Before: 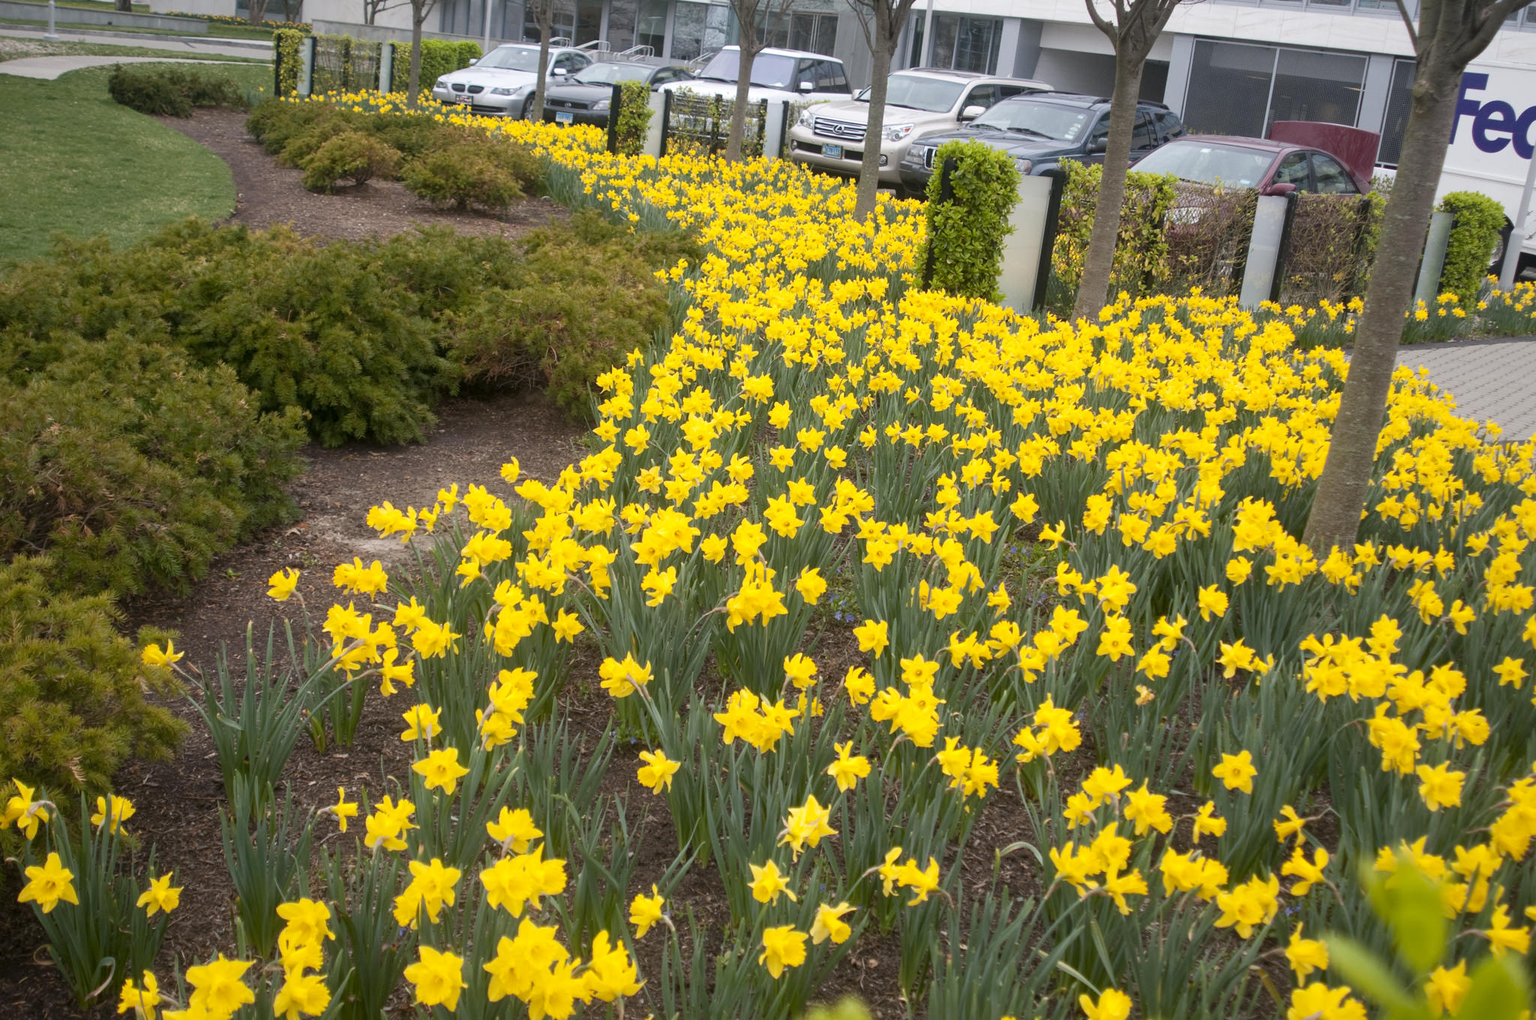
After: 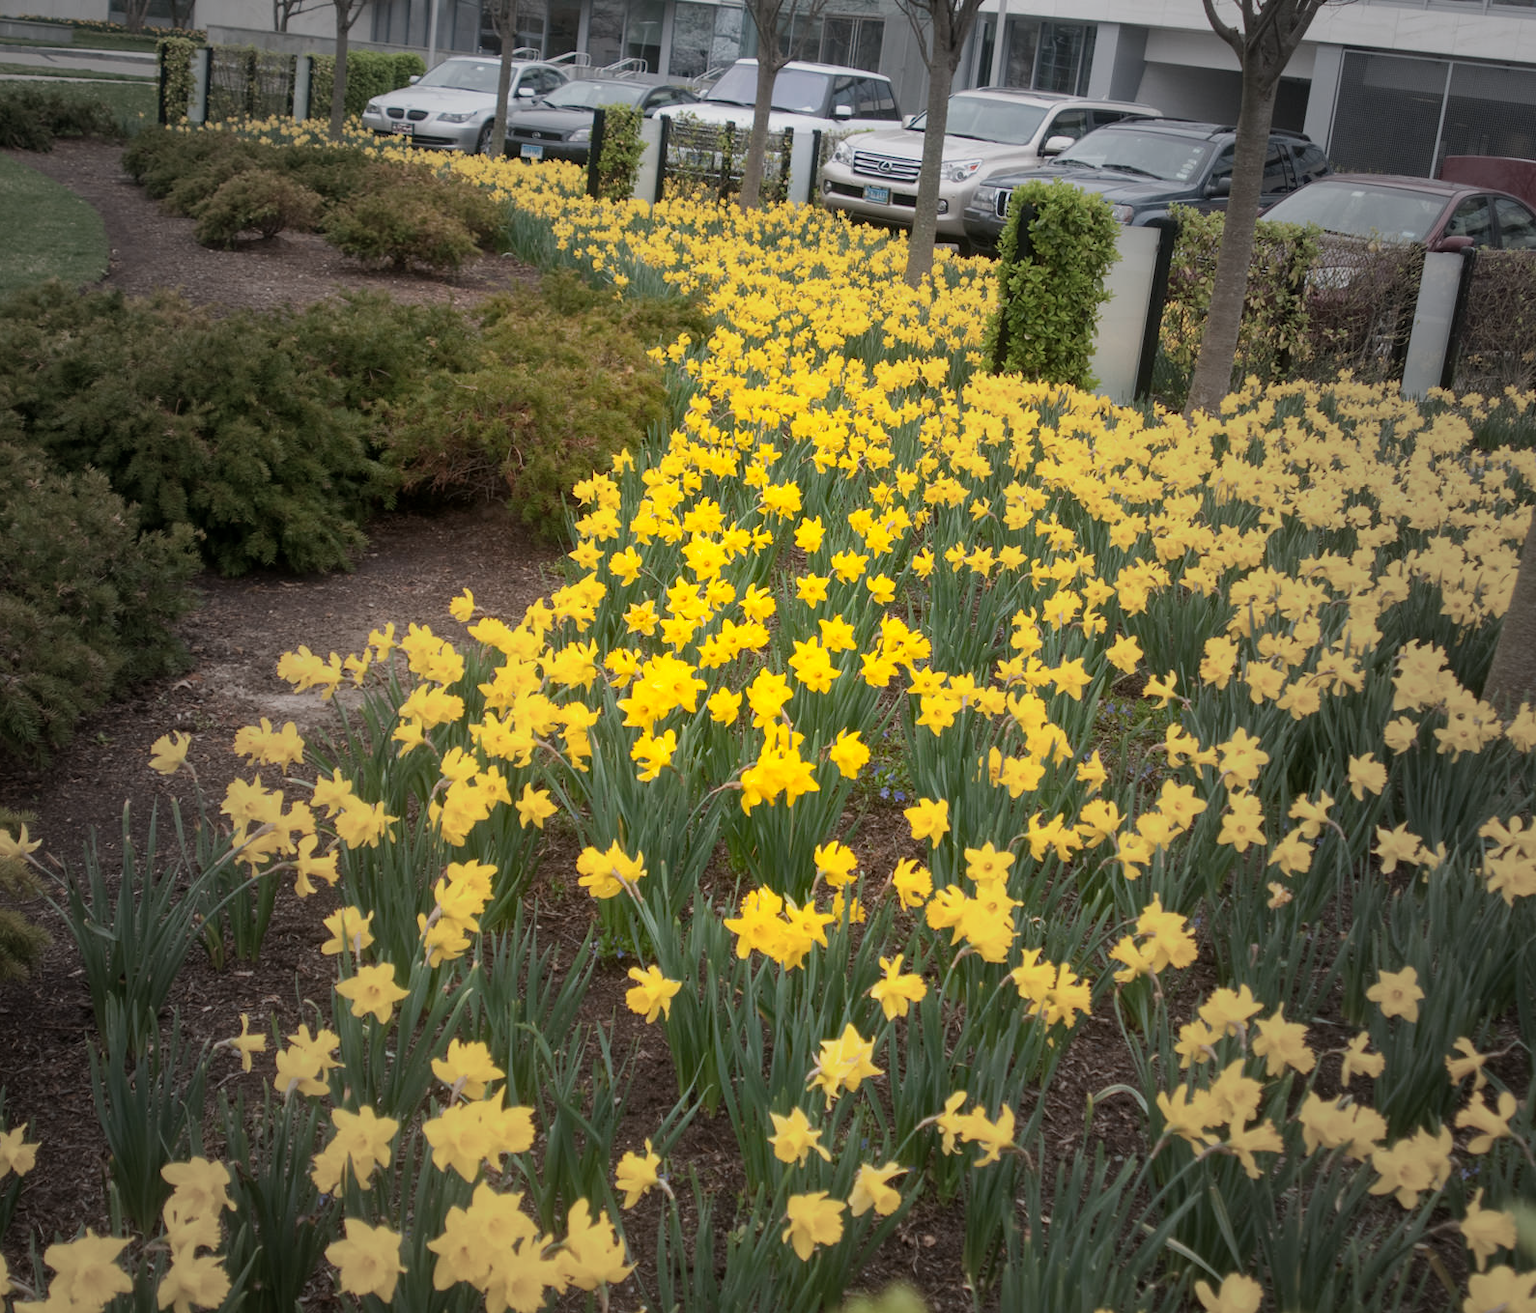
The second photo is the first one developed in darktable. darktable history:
vignetting: fall-off start 16.85%, fall-off radius 99.38%, brightness -0.477, width/height ratio 0.724
crop: left 9.9%, right 12.435%
